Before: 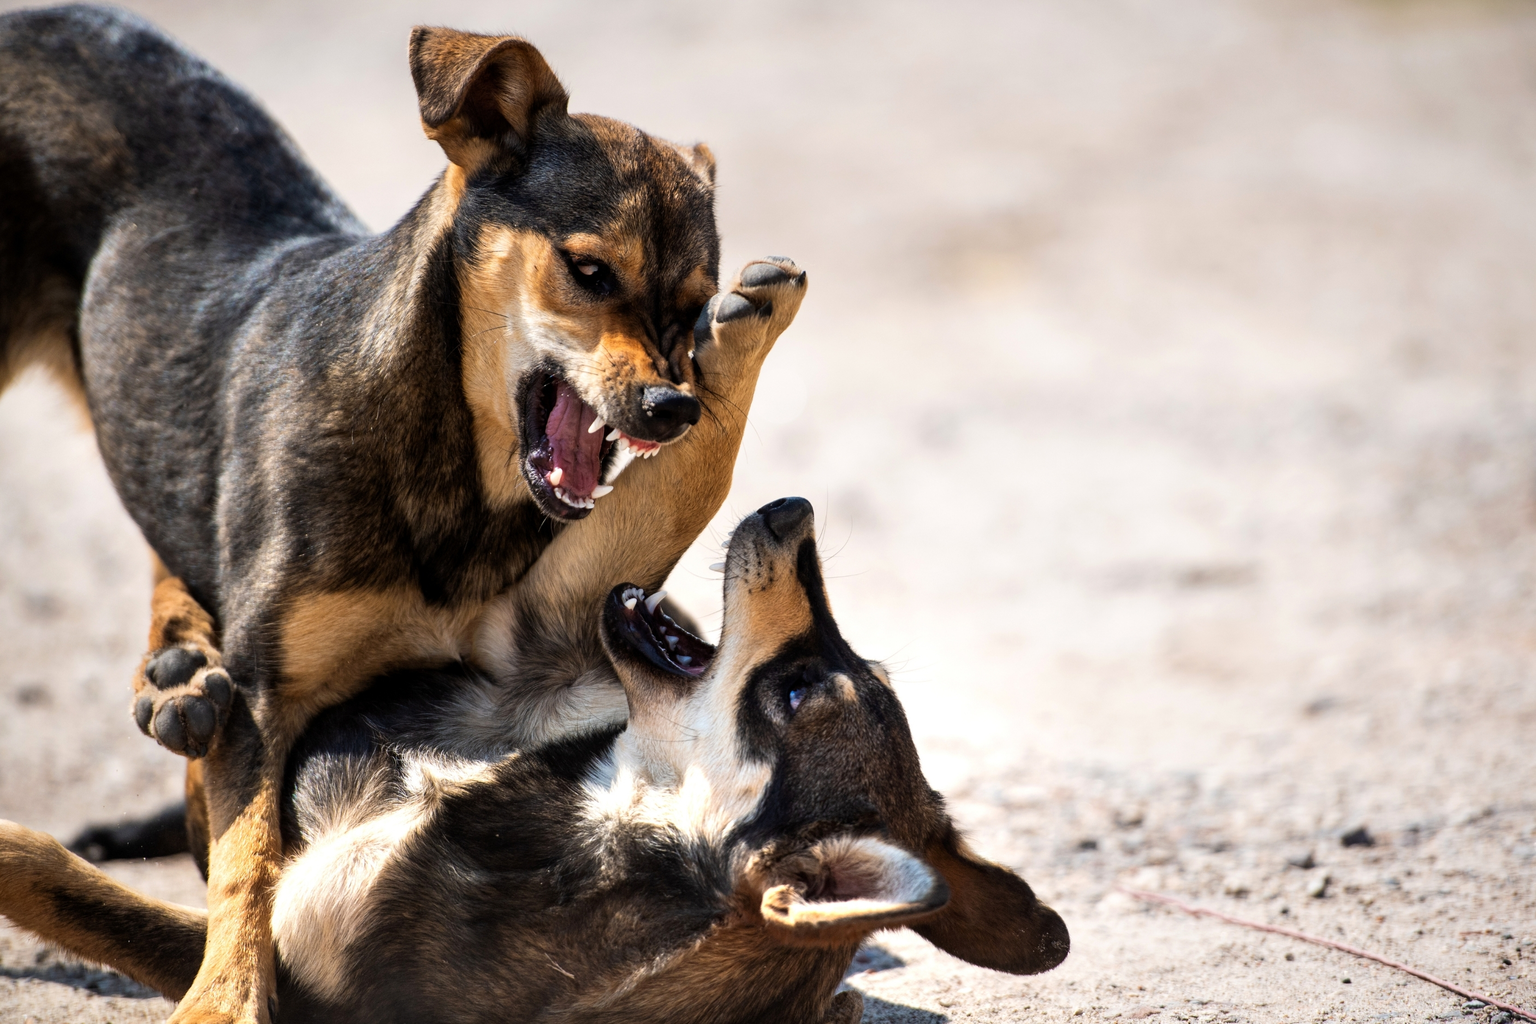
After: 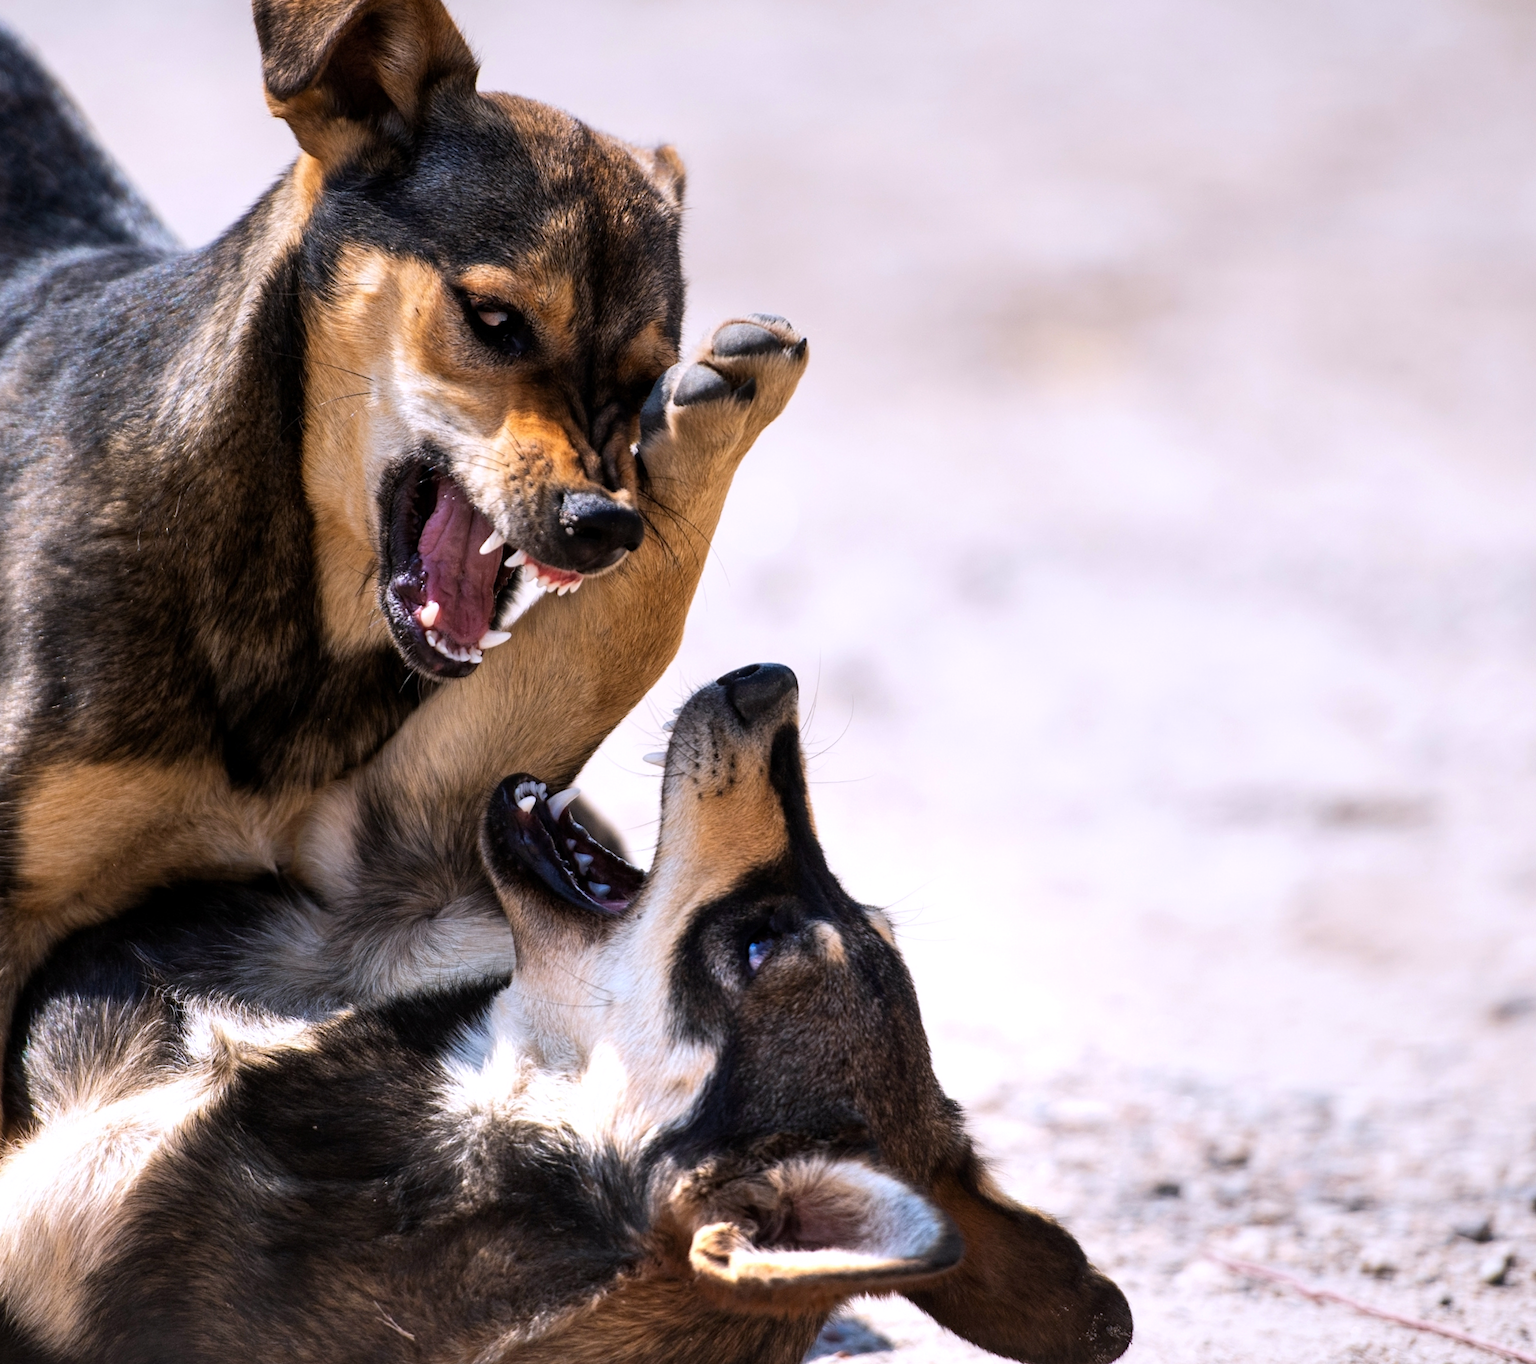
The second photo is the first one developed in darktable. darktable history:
white balance: red 1.004, blue 1.096
crop and rotate: angle -3.27°, left 14.277%, top 0.028%, right 10.766%, bottom 0.028%
